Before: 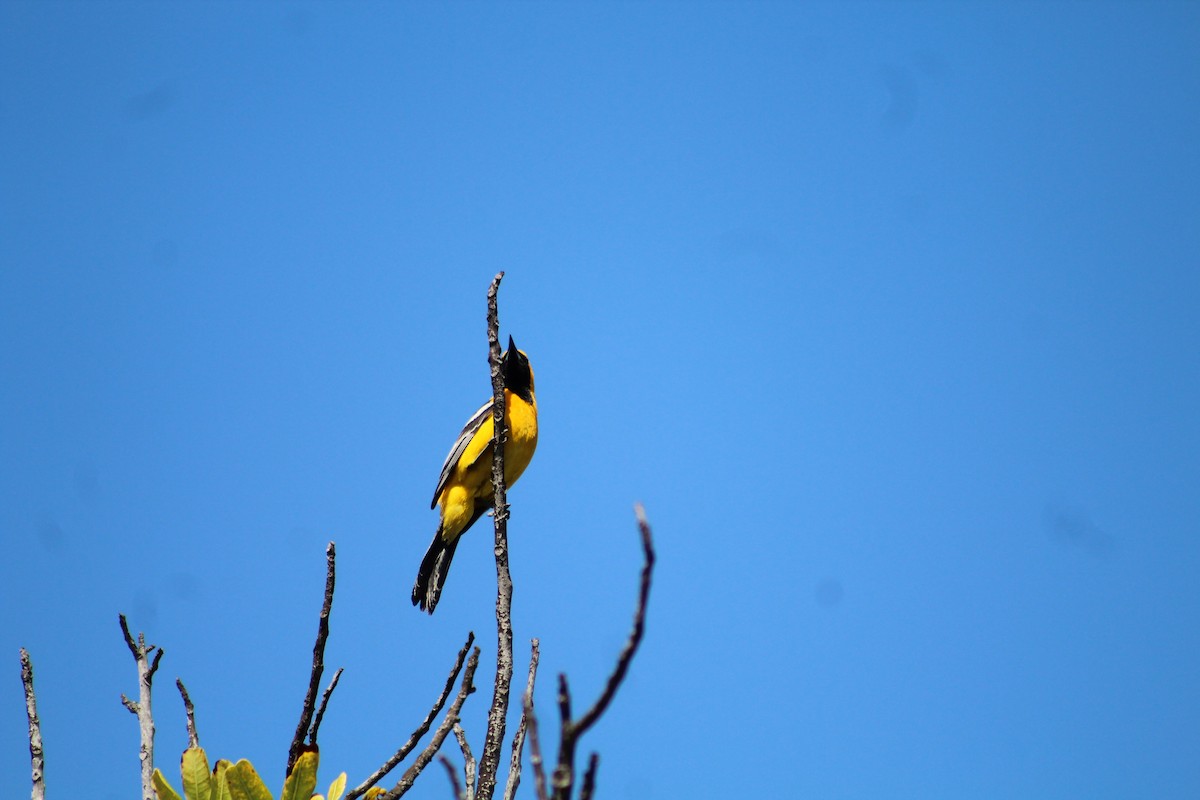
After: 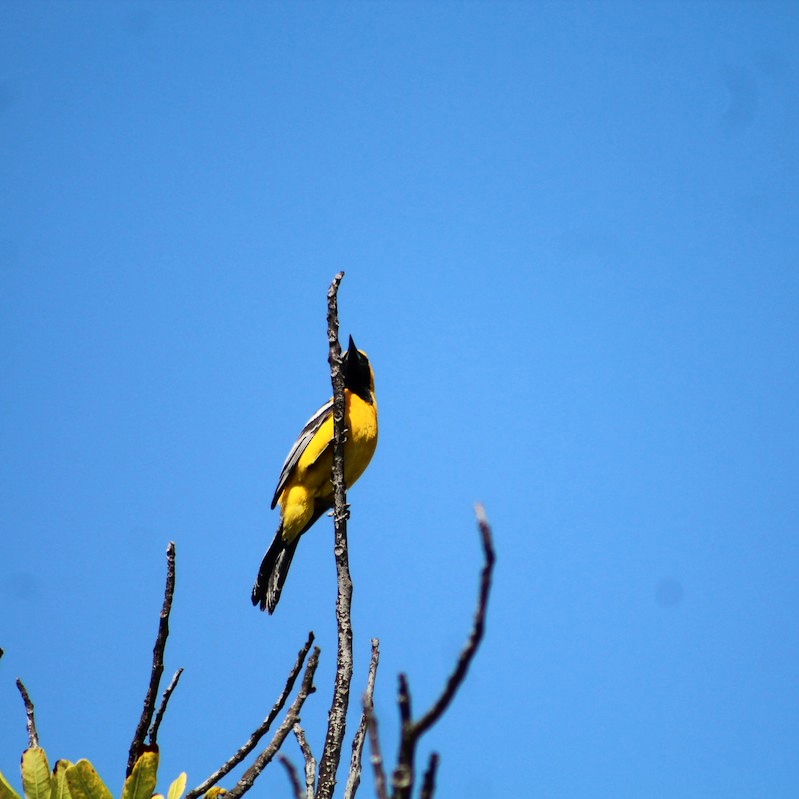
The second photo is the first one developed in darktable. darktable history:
contrast brightness saturation: contrast 0.14
crop and rotate: left 13.342%, right 19.991%
